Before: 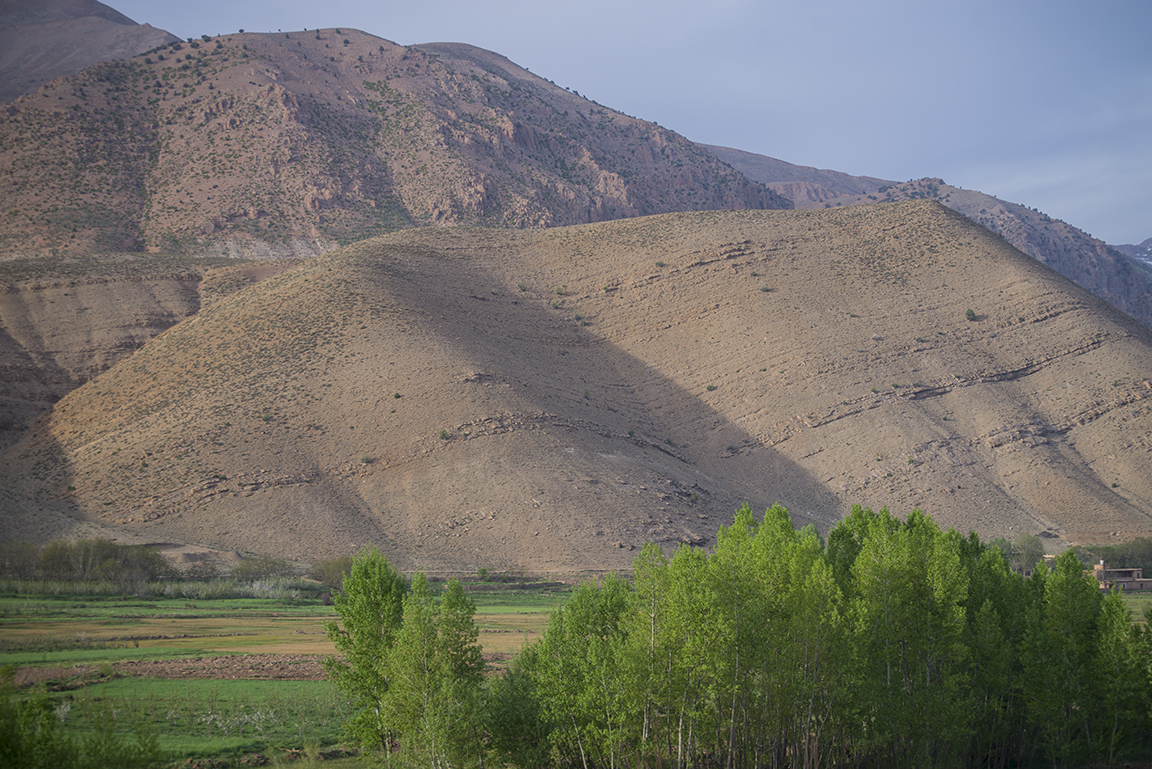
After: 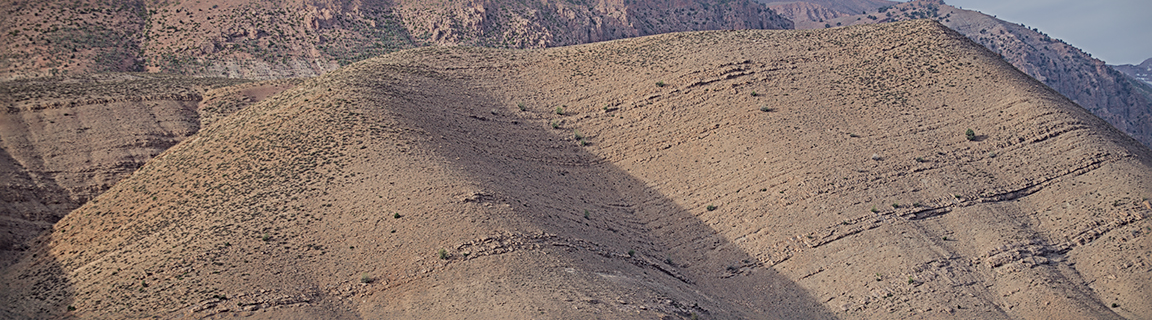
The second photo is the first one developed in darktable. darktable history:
shadows and highlights: low approximation 0.01, soften with gaussian
sharpen: radius 3.053, amount 0.763
color correction: highlights a* -1.04, highlights b* 4.45, shadows a* 3.57
crop and rotate: top 23.478%, bottom 34.905%
filmic rgb: black relative exposure -7.96 EV, white relative exposure 3.83 EV, threshold 2.97 EV, hardness 4.29, color science v5 (2021), contrast in shadows safe, contrast in highlights safe, enable highlight reconstruction true
local contrast: on, module defaults
vignetting: fall-off start 97.14%, width/height ratio 1.183
